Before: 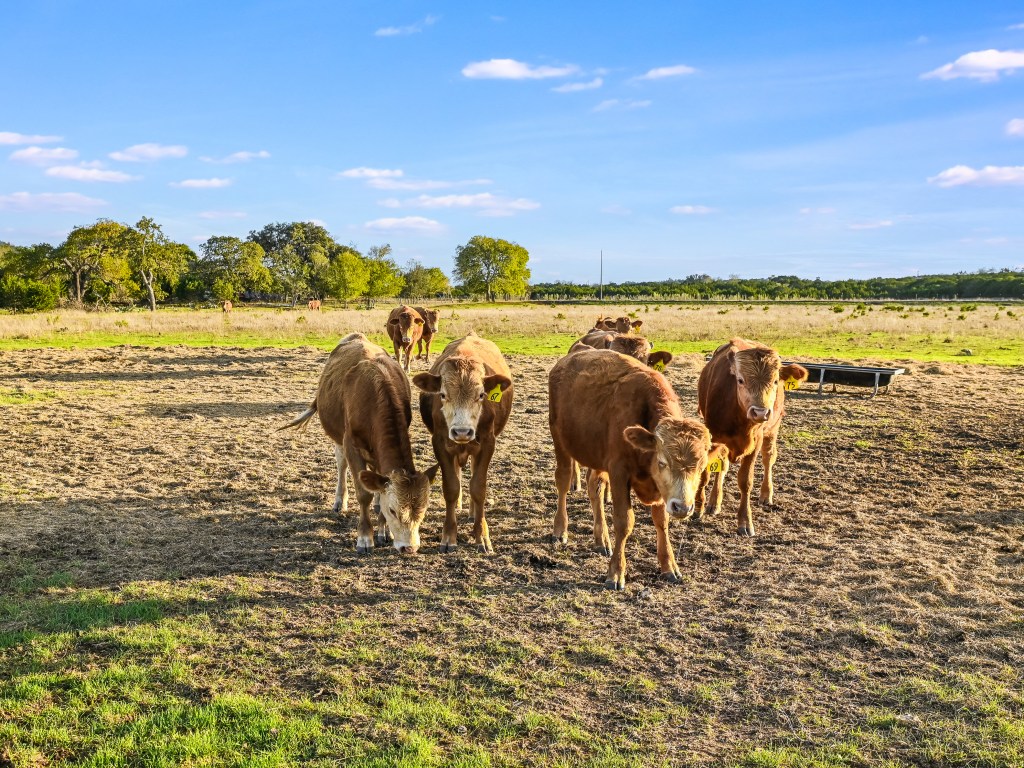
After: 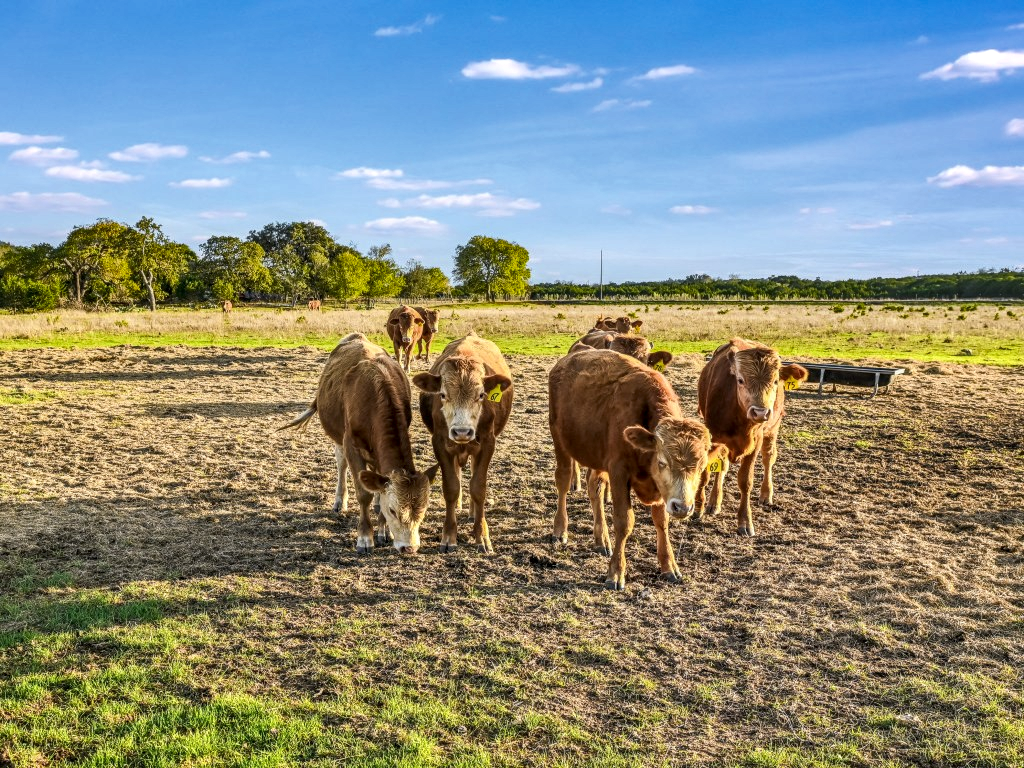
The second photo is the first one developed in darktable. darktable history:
shadows and highlights: shadows 30.63, highlights -63.22, shadows color adjustment 98%, highlights color adjustment 58.61%, soften with gaussian
local contrast: detail 130%
